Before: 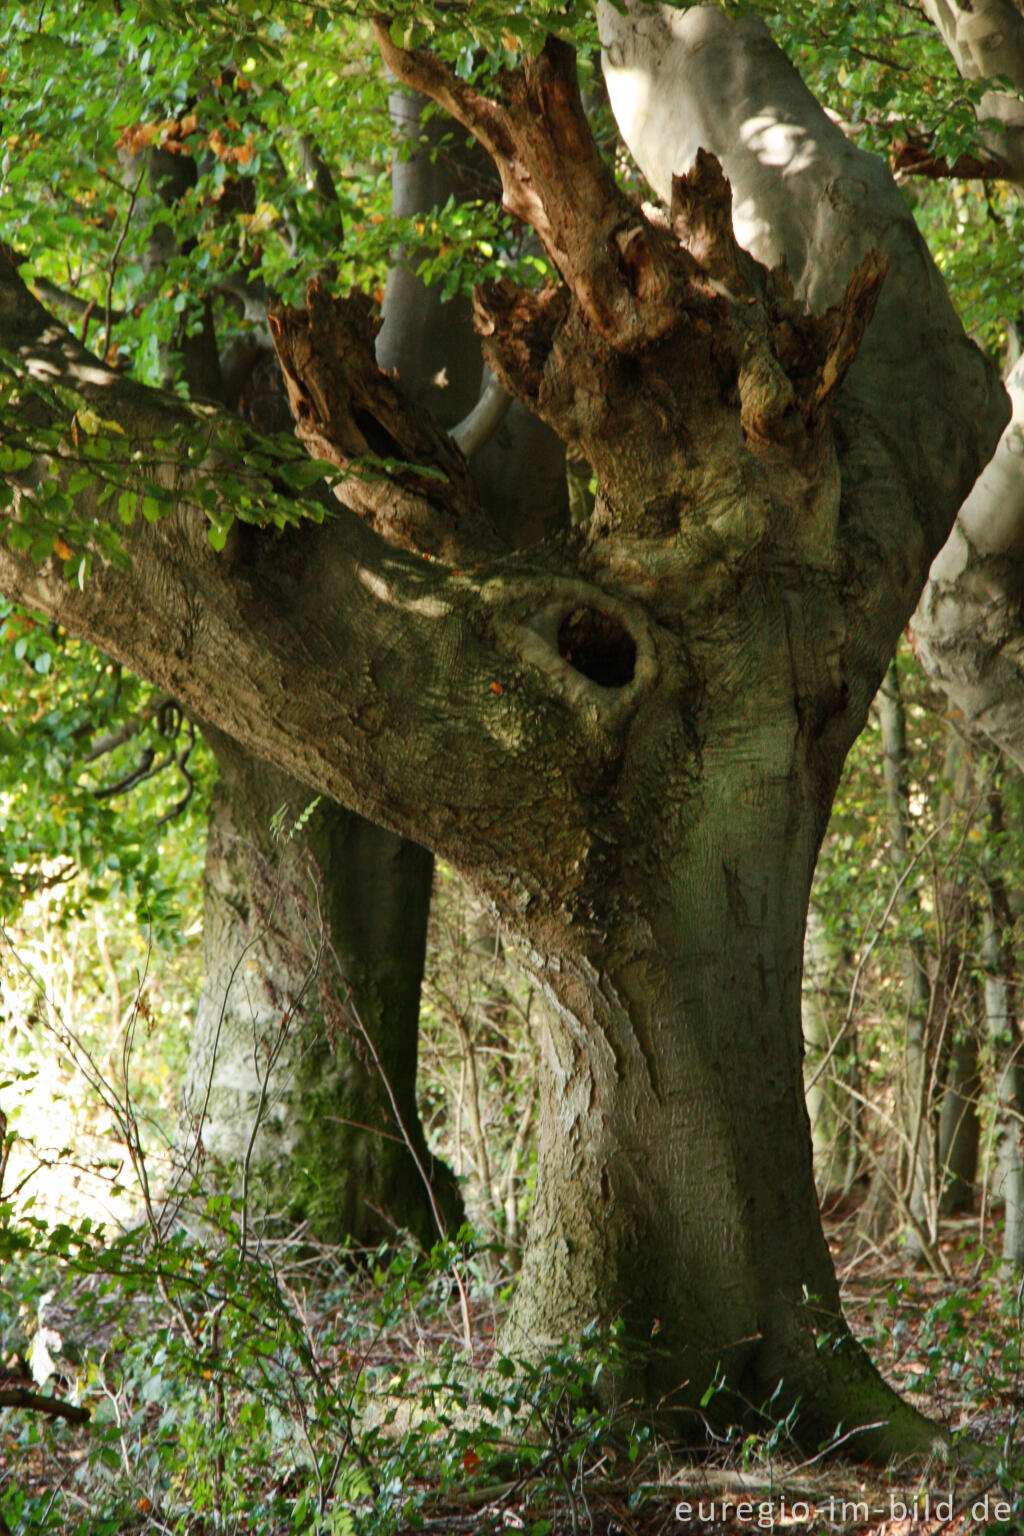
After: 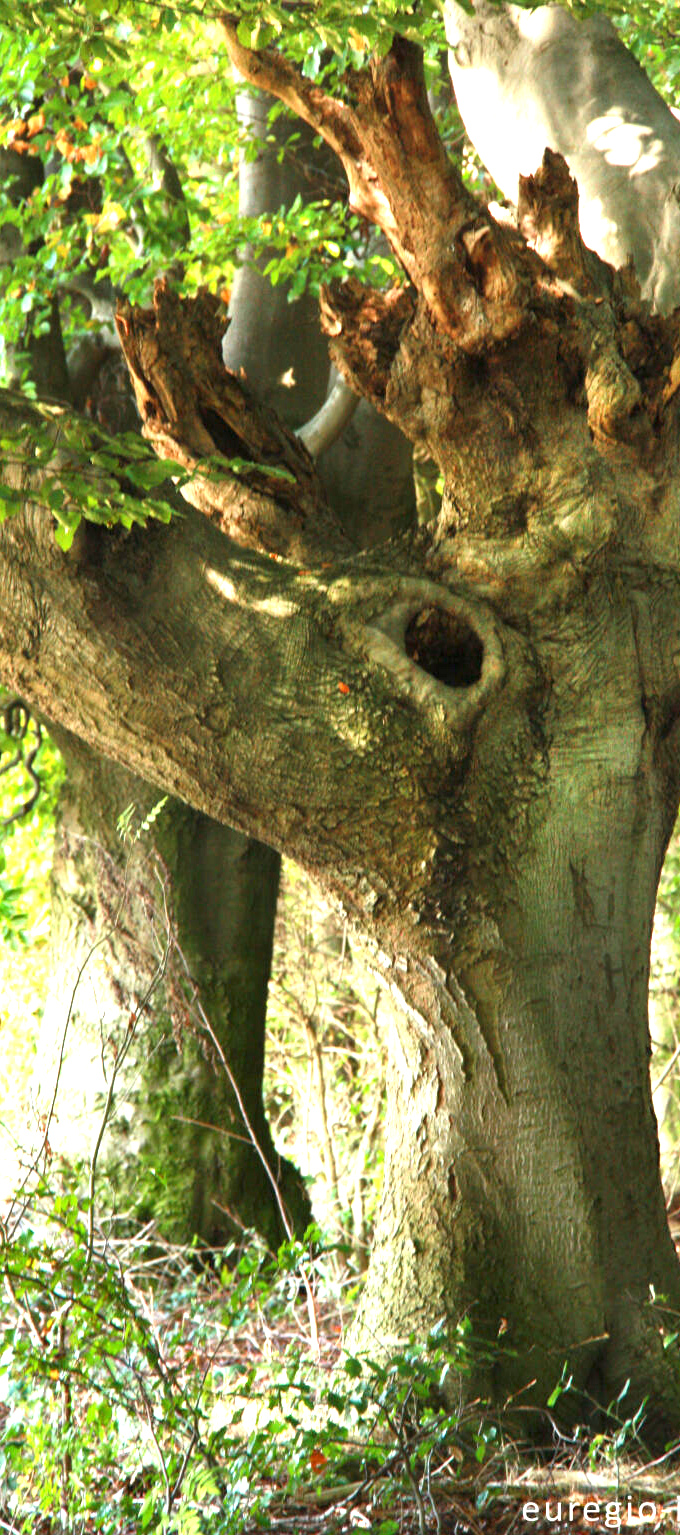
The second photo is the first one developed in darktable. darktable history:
exposure: exposure 0.24 EV, compensate exposure bias true, compensate highlight preservation false
crop and rotate: left 15.021%, right 18.566%
